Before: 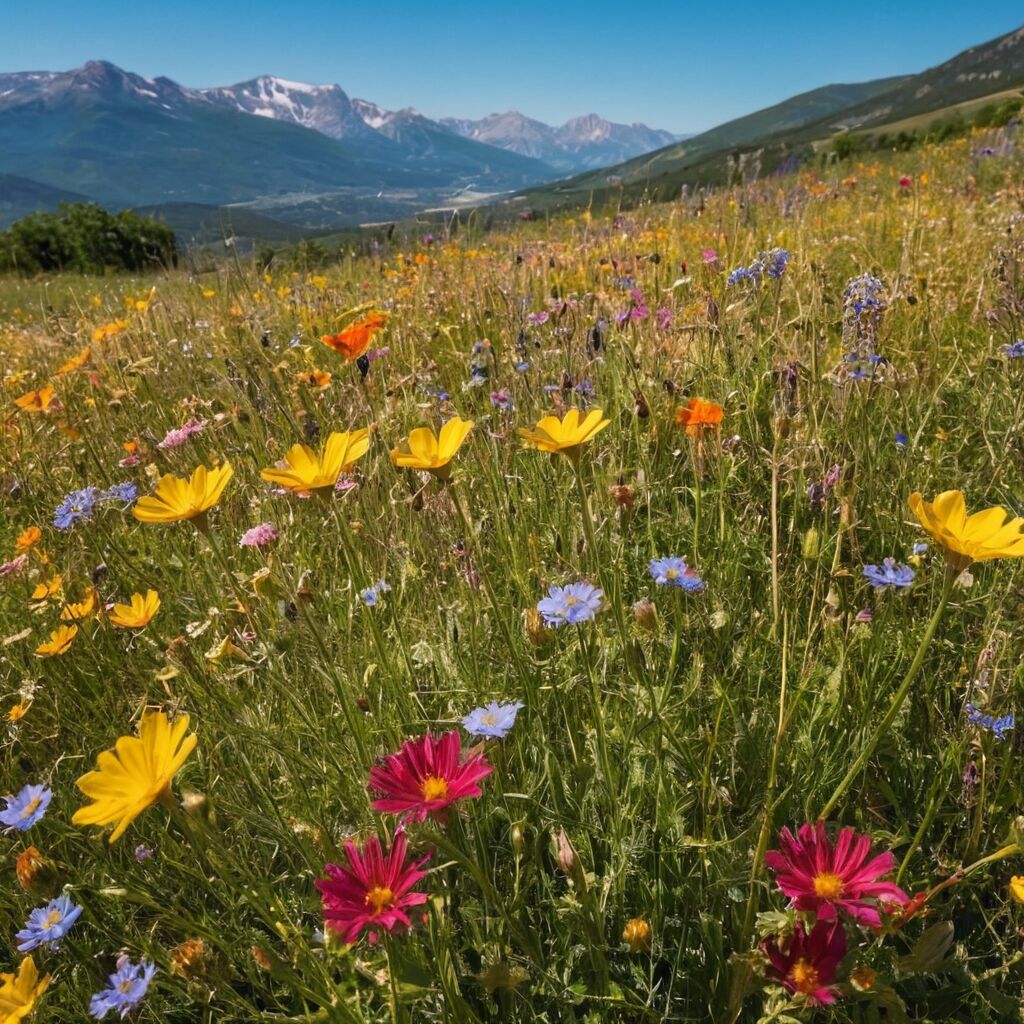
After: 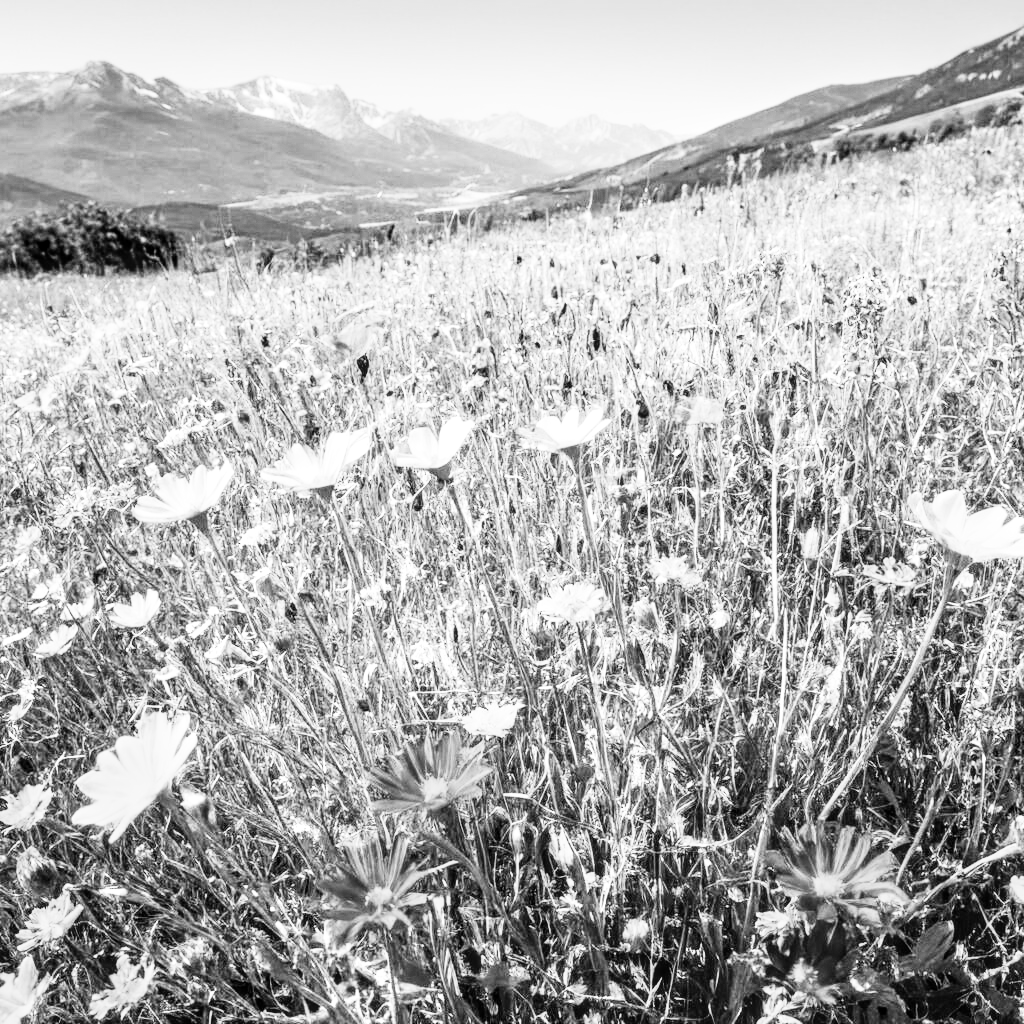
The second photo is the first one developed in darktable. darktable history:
monochrome: a -6.99, b 35.61, size 1.4
exposure: exposure 0.943 EV, compensate highlight preservation false
local contrast: on, module defaults
rgb curve: curves: ch0 [(0, 0) (0.21, 0.15) (0.24, 0.21) (0.5, 0.75) (0.75, 0.96) (0.89, 0.99) (1, 1)]; ch1 [(0, 0.02) (0.21, 0.13) (0.25, 0.2) (0.5, 0.67) (0.75, 0.9) (0.89, 0.97) (1, 1)]; ch2 [(0, 0.02) (0.21, 0.13) (0.25, 0.2) (0.5, 0.67) (0.75, 0.9) (0.89, 0.97) (1, 1)], compensate middle gray true
color correction: highlights a* 9.03, highlights b* 8.71, shadows a* 40, shadows b* 40, saturation 0.8
